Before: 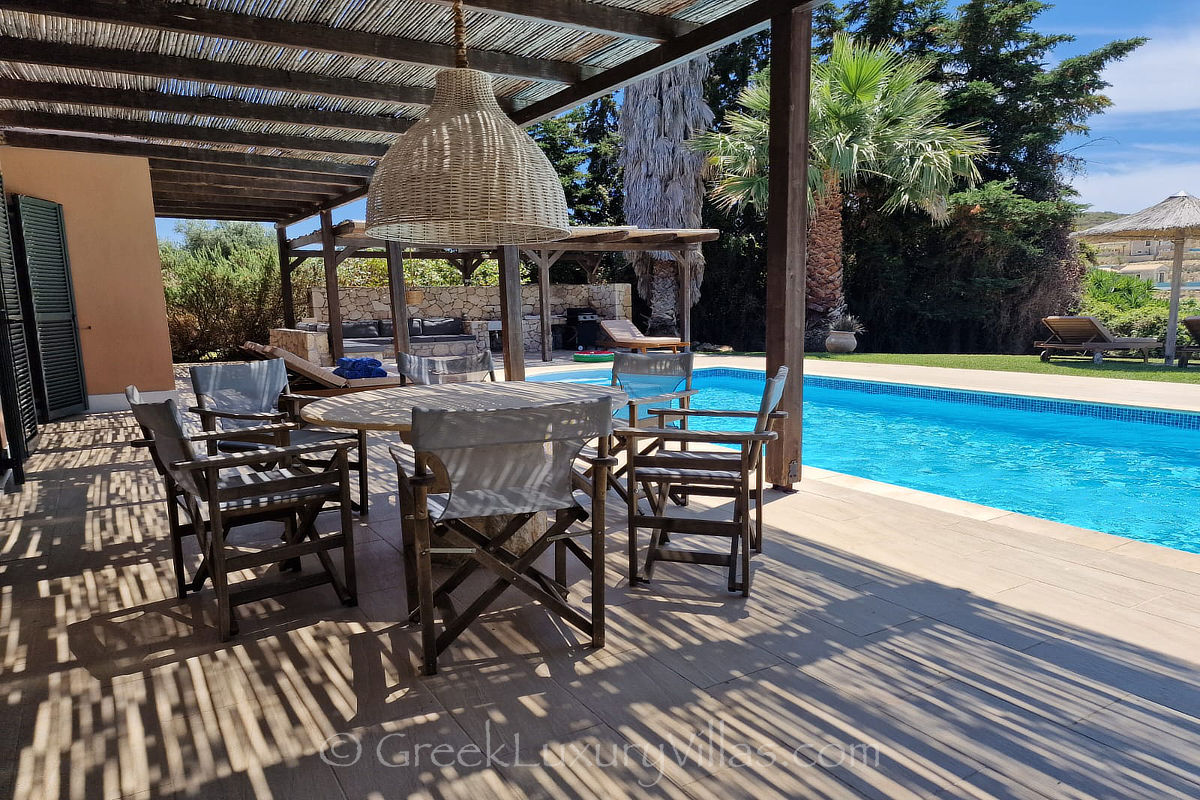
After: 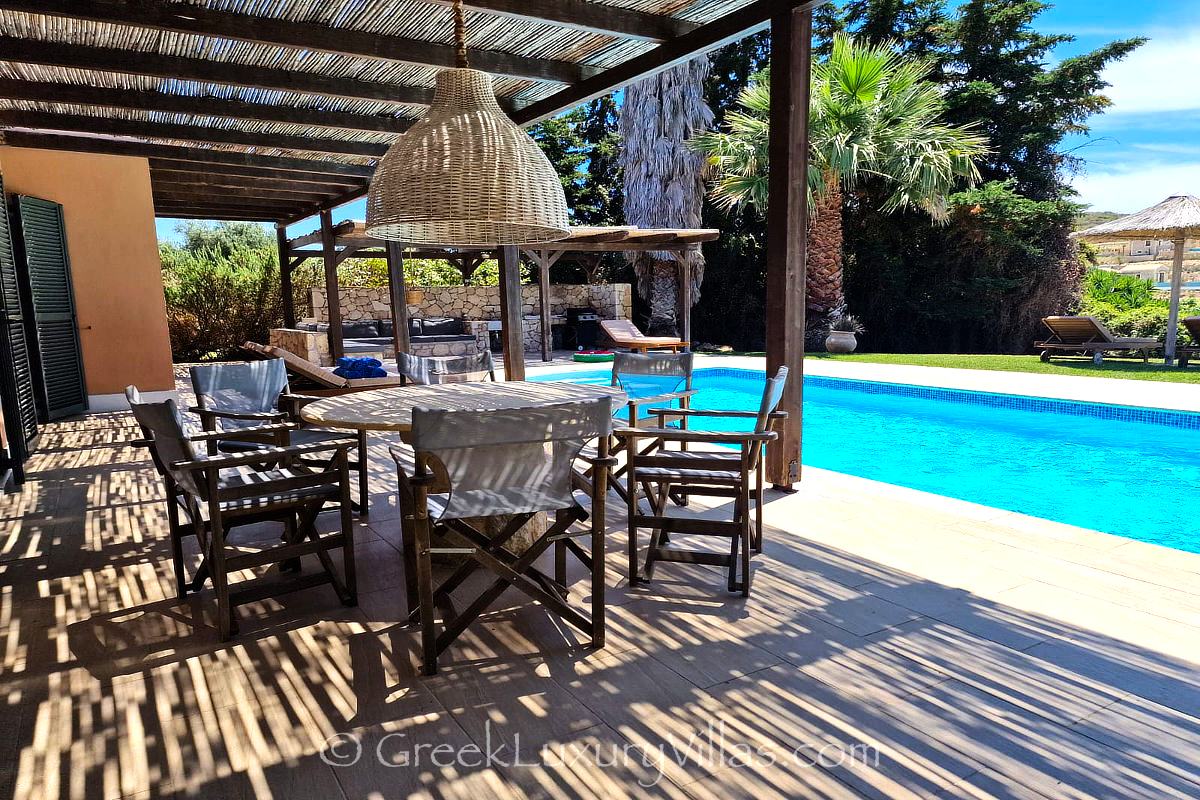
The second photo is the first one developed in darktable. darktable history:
tone equalizer: -8 EV -0.75 EV, -7 EV -0.7 EV, -6 EV -0.6 EV, -5 EV -0.4 EV, -3 EV 0.4 EV, -2 EV 0.6 EV, -1 EV 0.7 EV, +0 EV 0.75 EV, edges refinement/feathering 500, mask exposure compensation -1.57 EV, preserve details no
color correction: saturation 1.34
